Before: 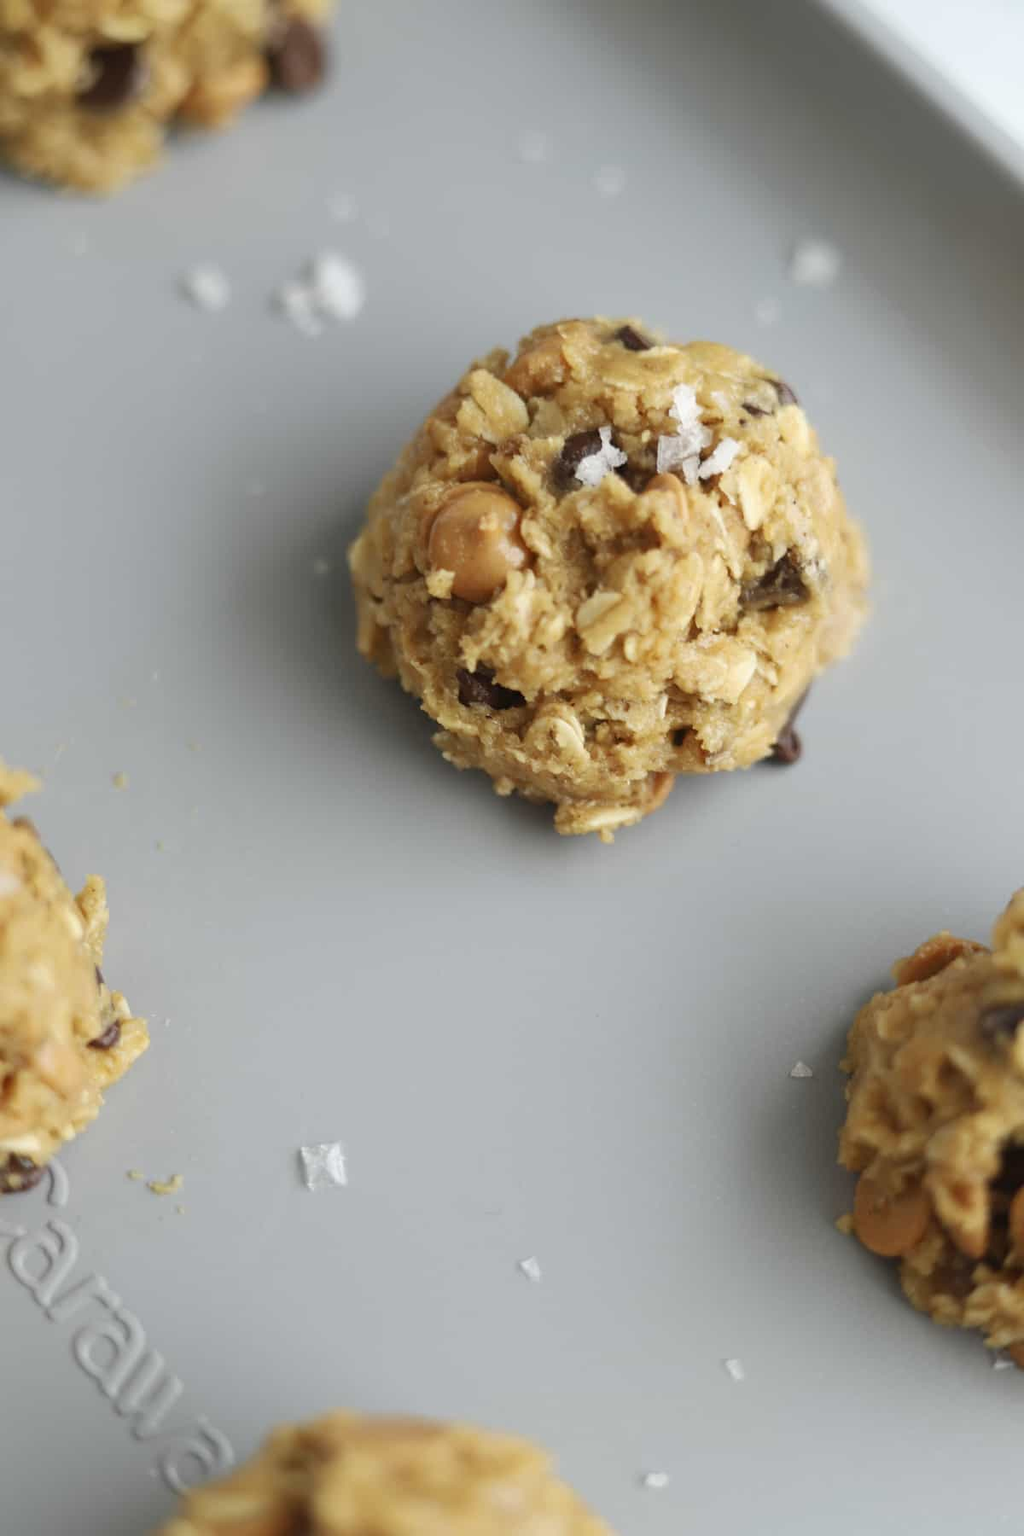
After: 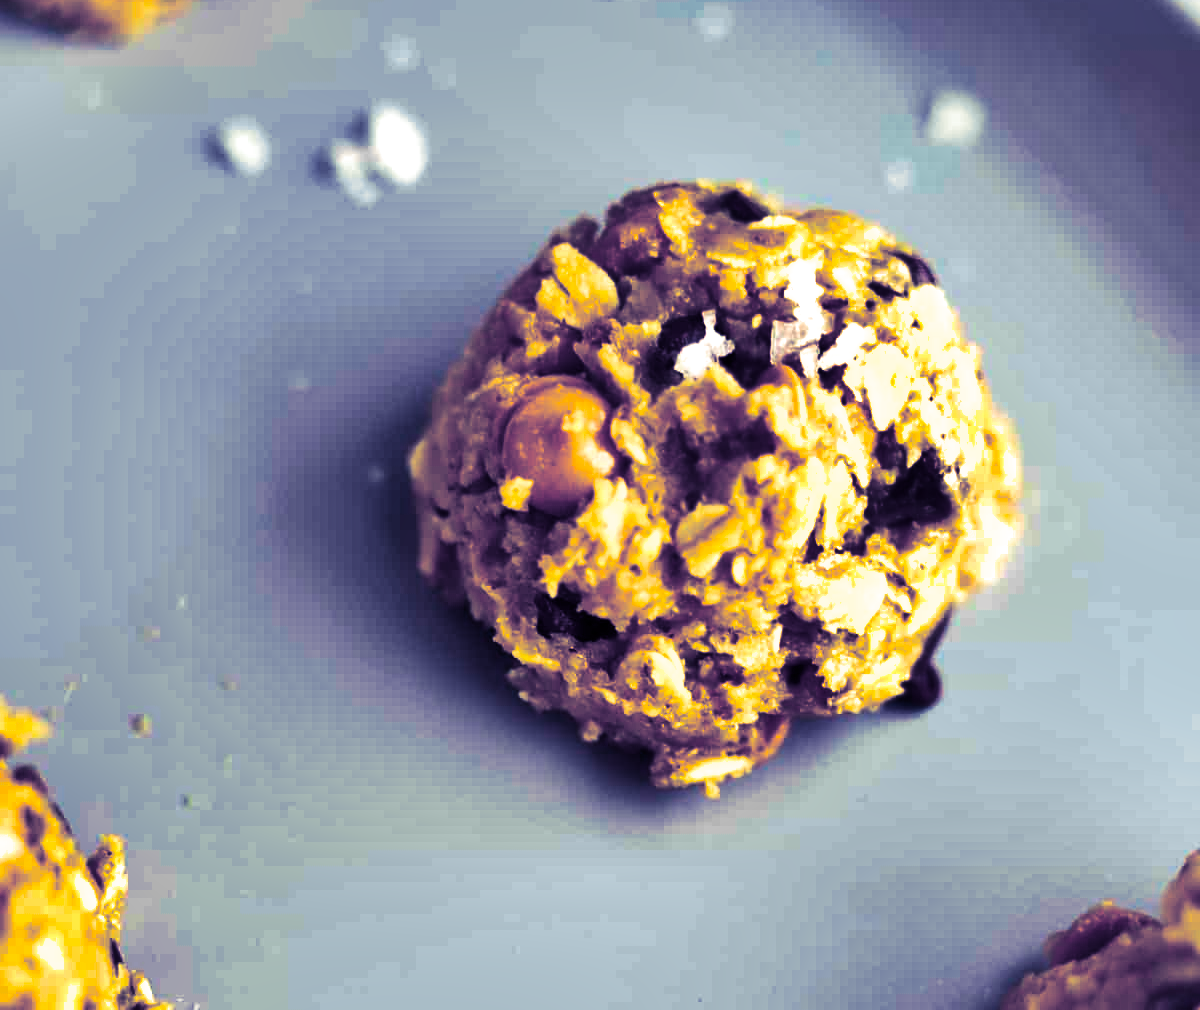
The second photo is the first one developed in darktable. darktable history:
tone equalizer: -8 EV -0.75 EV, -7 EV -0.7 EV, -6 EV -0.6 EV, -5 EV -0.4 EV, -3 EV 0.4 EV, -2 EV 0.6 EV, -1 EV 0.7 EV, +0 EV 0.75 EV, edges refinement/feathering 500, mask exposure compensation -1.57 EV, preserve details no
velvia: strength 51%, mid-tones bias 0.51
split-toning: shadows › hue 242.67°, shadows › saturation 0.733, highlights › hue 45.33°, highlights › saturation 0.667, balance -53.304, compress 21.15%
local contrast: mode bilateral grid, contrast 20, coarseness 50, detail 141%, midtone range 0.2
crop and rotate: top 10.605%, bottom 33.274%
shadows and highlights: radius 108.52, shadows 44.07, highlights -67.8, low approximation 0.01, soften with gaussian
color balance rgb: perceptual saturation grading › global saturation 20%, global vibrance 20%
